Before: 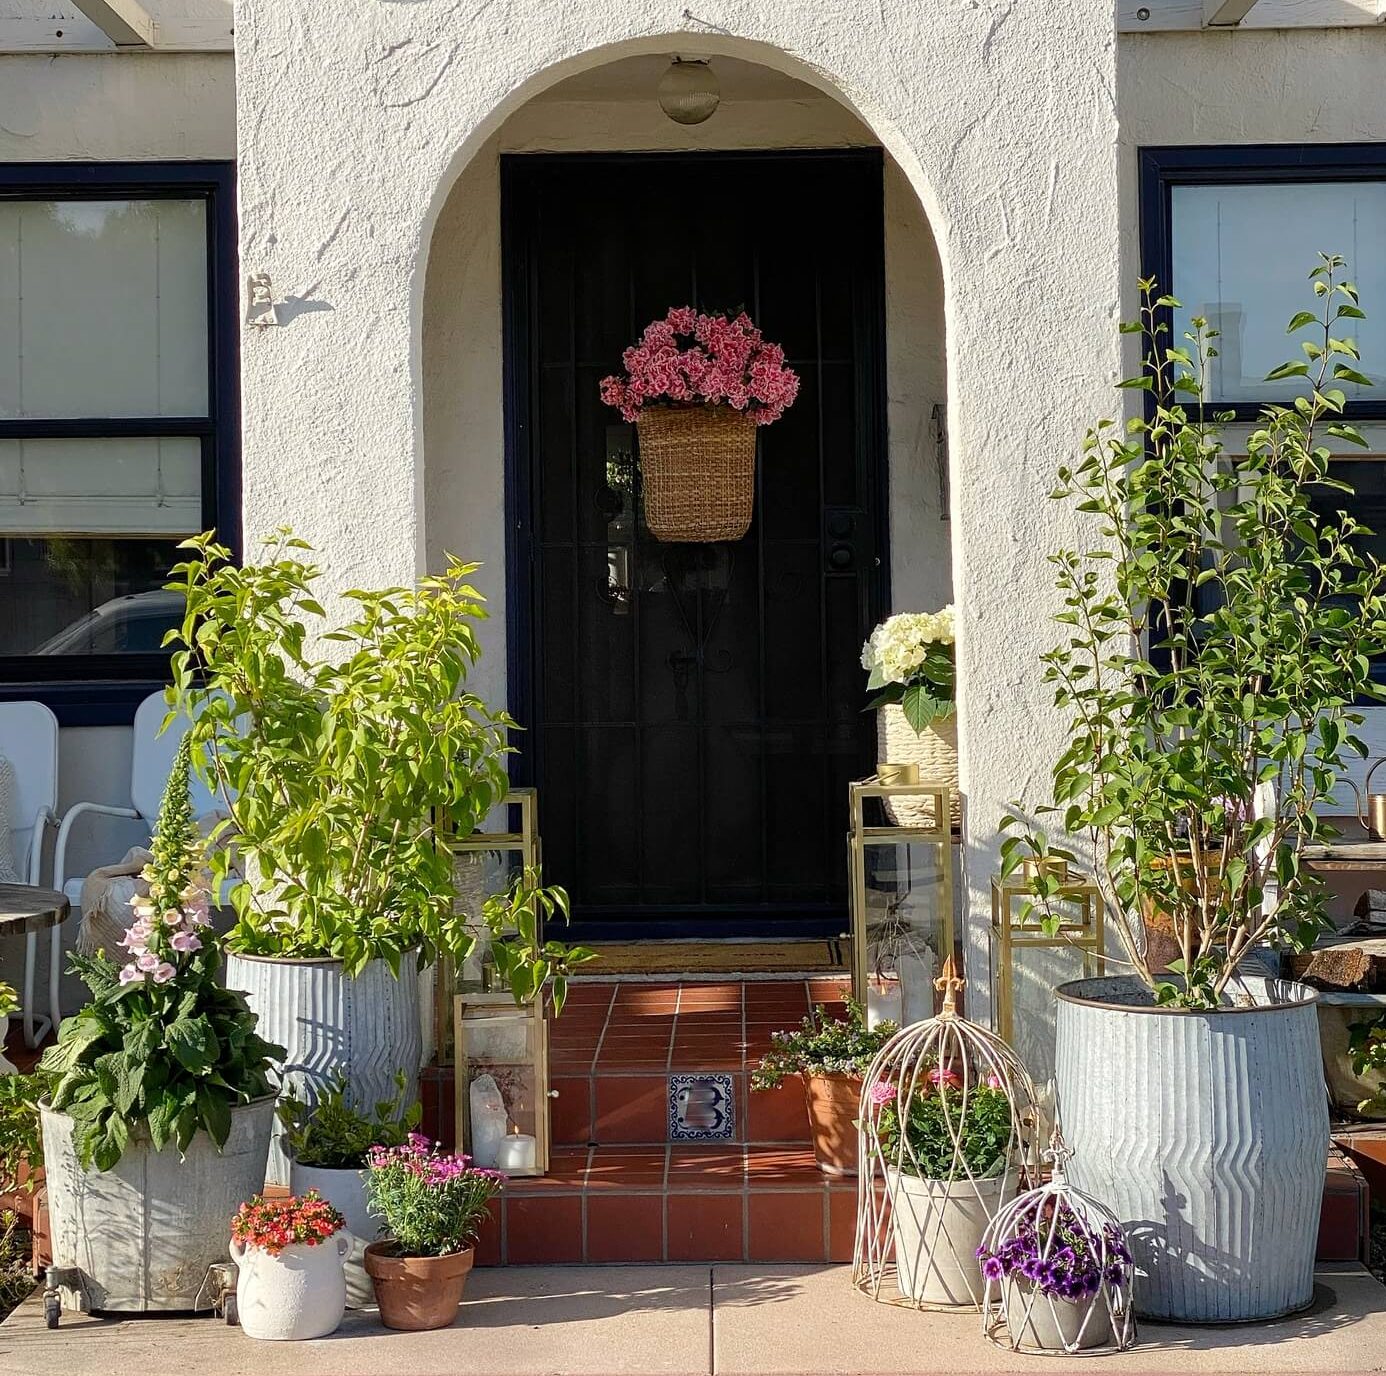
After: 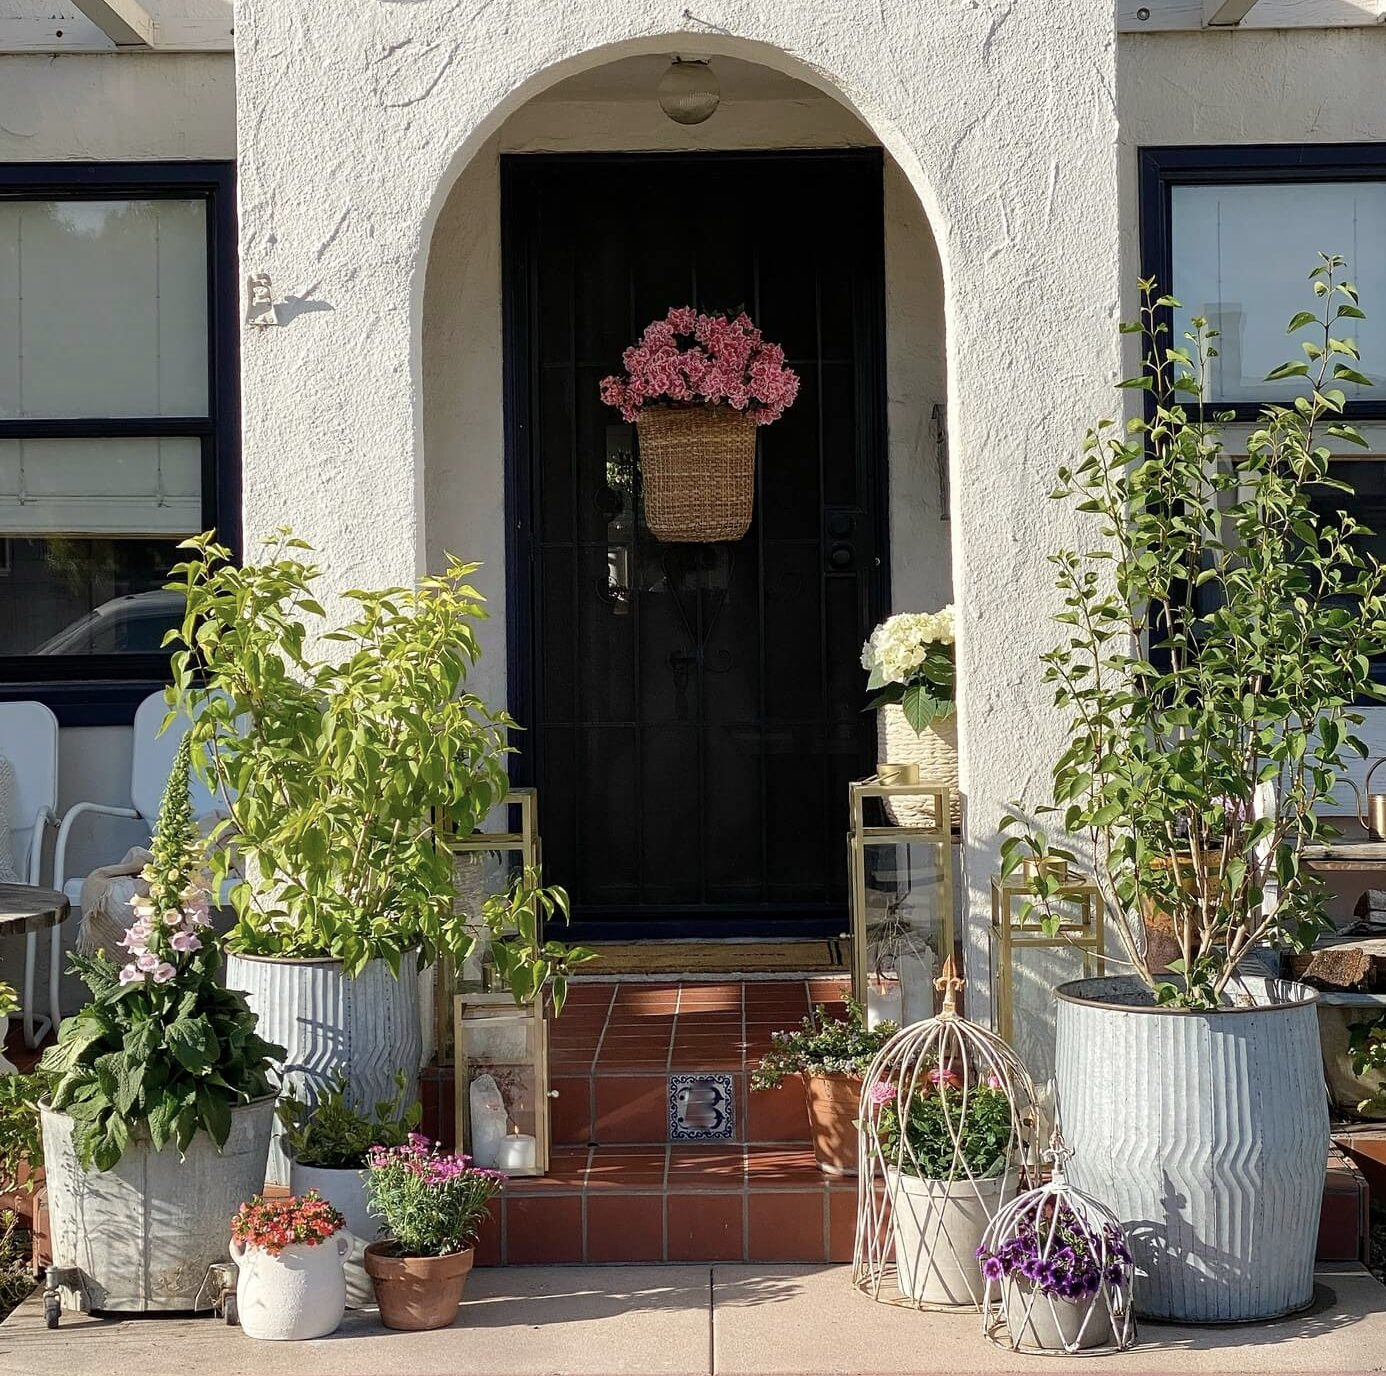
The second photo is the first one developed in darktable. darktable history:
color correction: highlights b* -0.047, saturation 0.81
